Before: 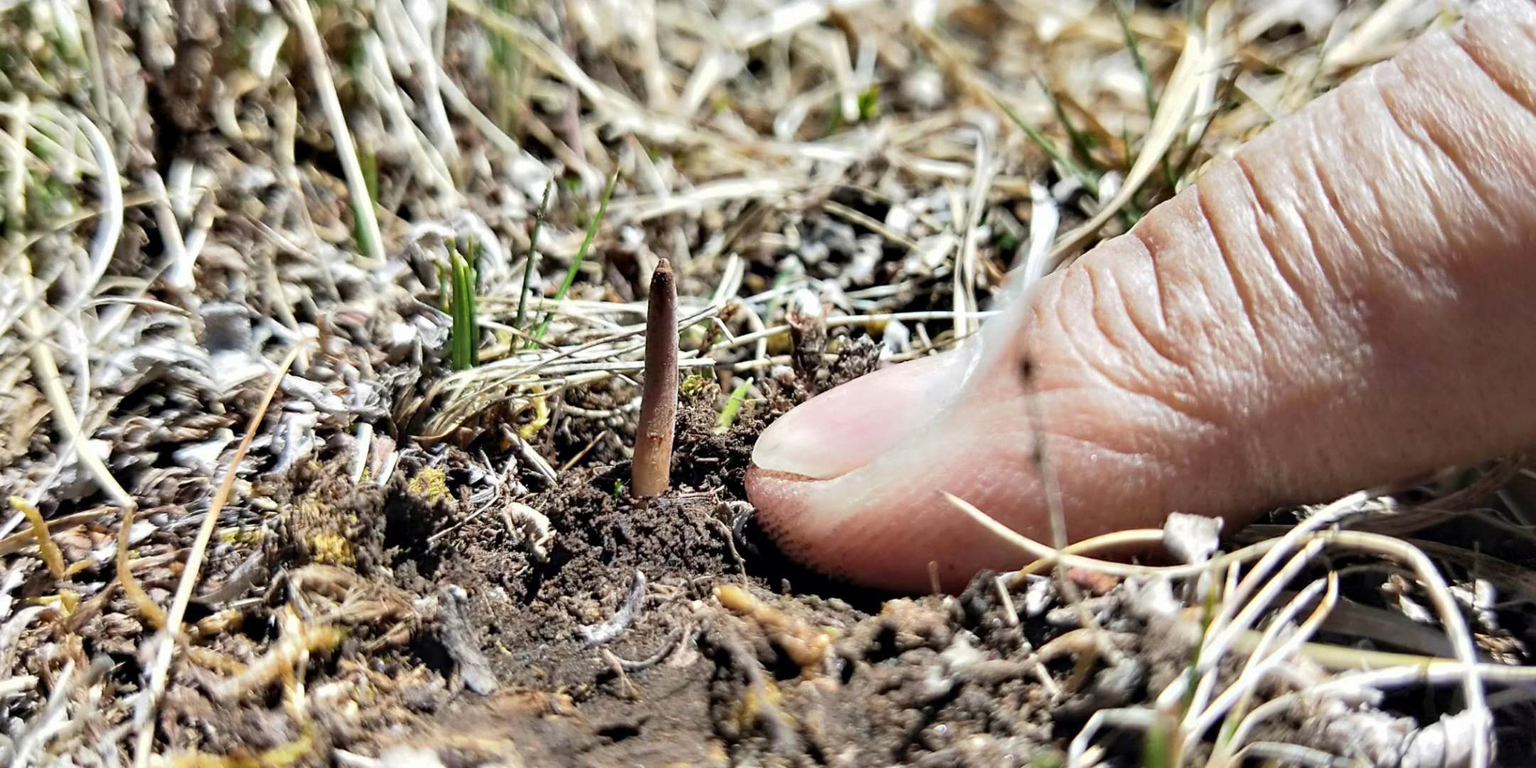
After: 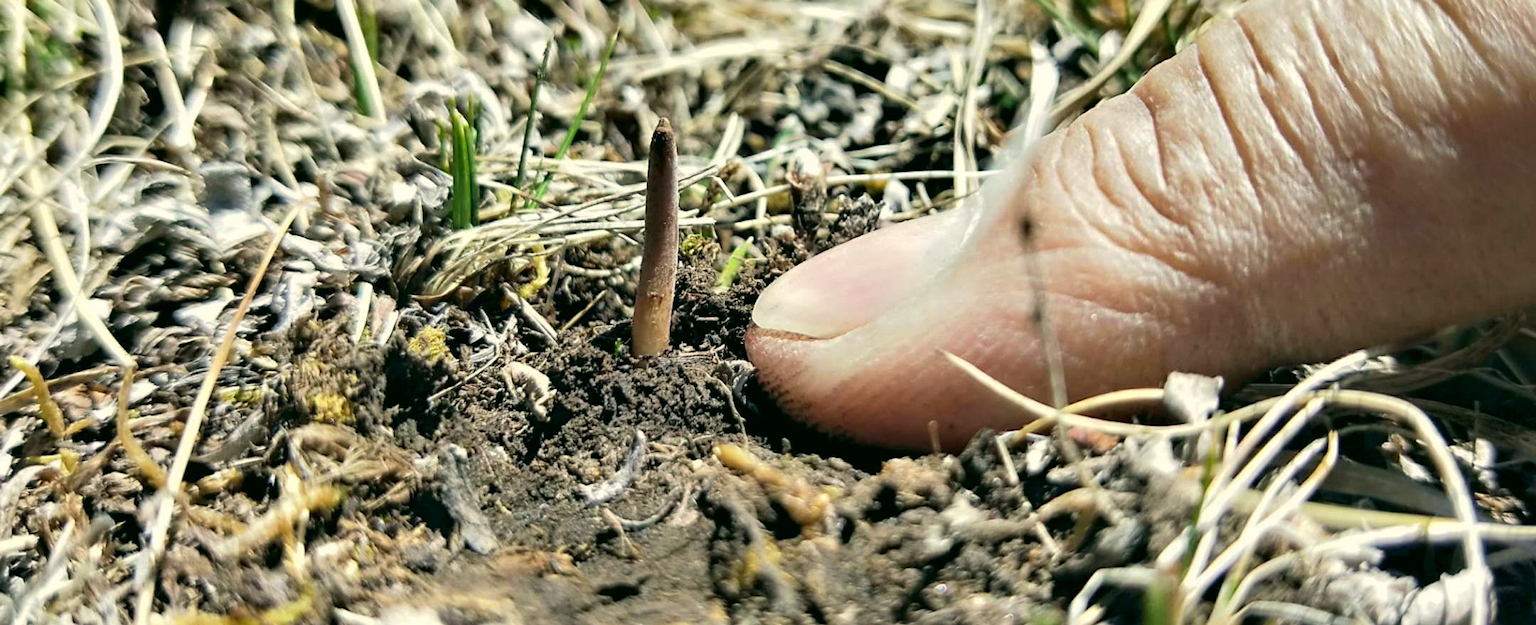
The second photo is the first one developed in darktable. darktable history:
color correction: highlights a* -0.482, highlights b* 9.48, shadows a* -9.48, shadows b* 0.803
crop and rotate: top 18.507%
